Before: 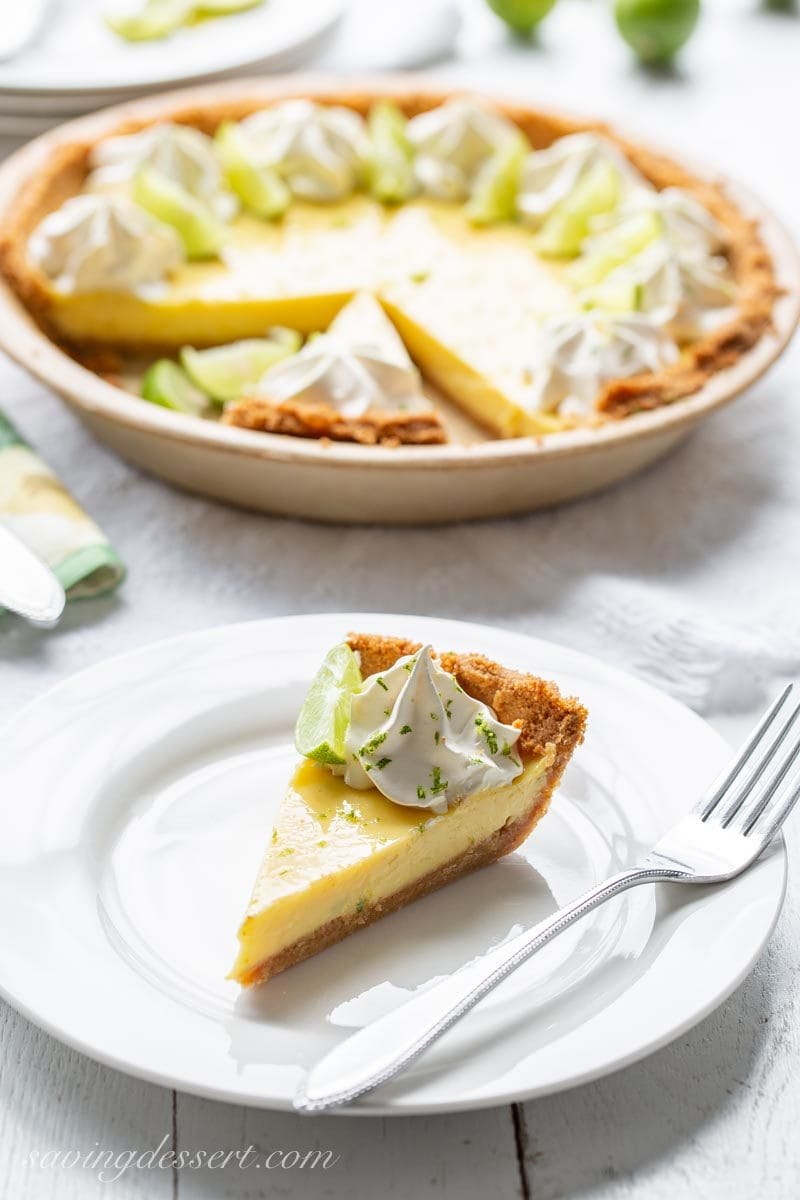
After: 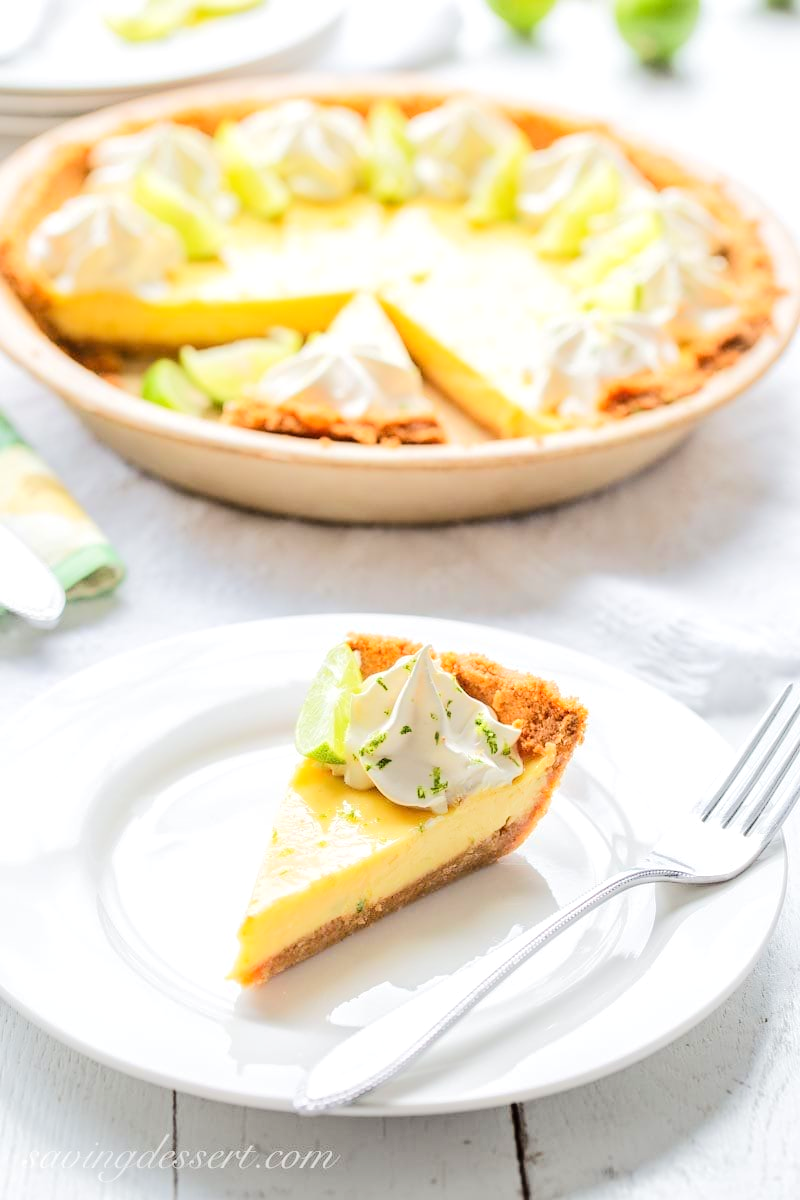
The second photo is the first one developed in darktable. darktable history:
tone equalizer: -7 EV 0.165 EV, -6 EV 0.599 EV, -5 EV 1.12 EV, -4 EV 1.31 EV, -3 EV 1.16 EV, -2 EV 0.6 EV, -1 EV 0.15 EV, edges refinement/feathering 500, mask exposure compensation -1.57 EV, preserve details no
